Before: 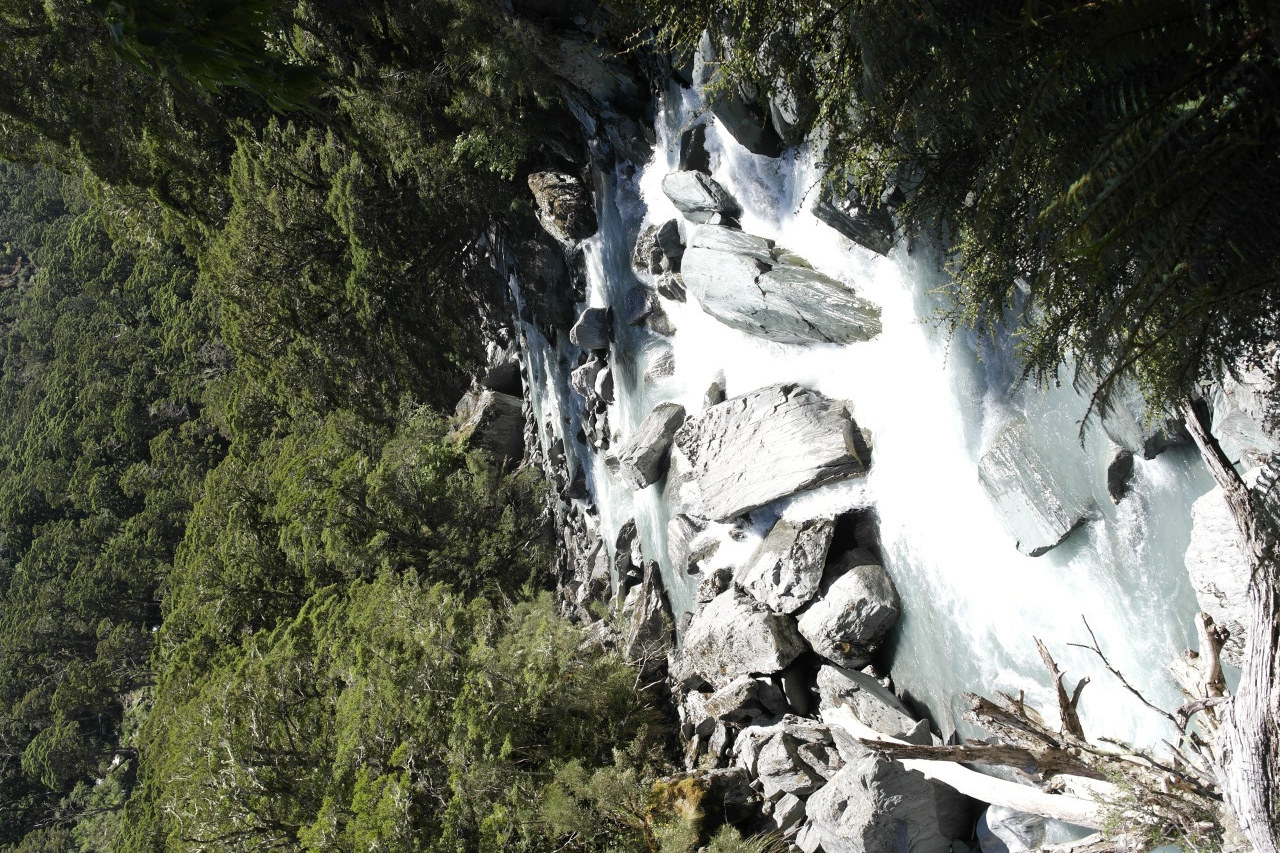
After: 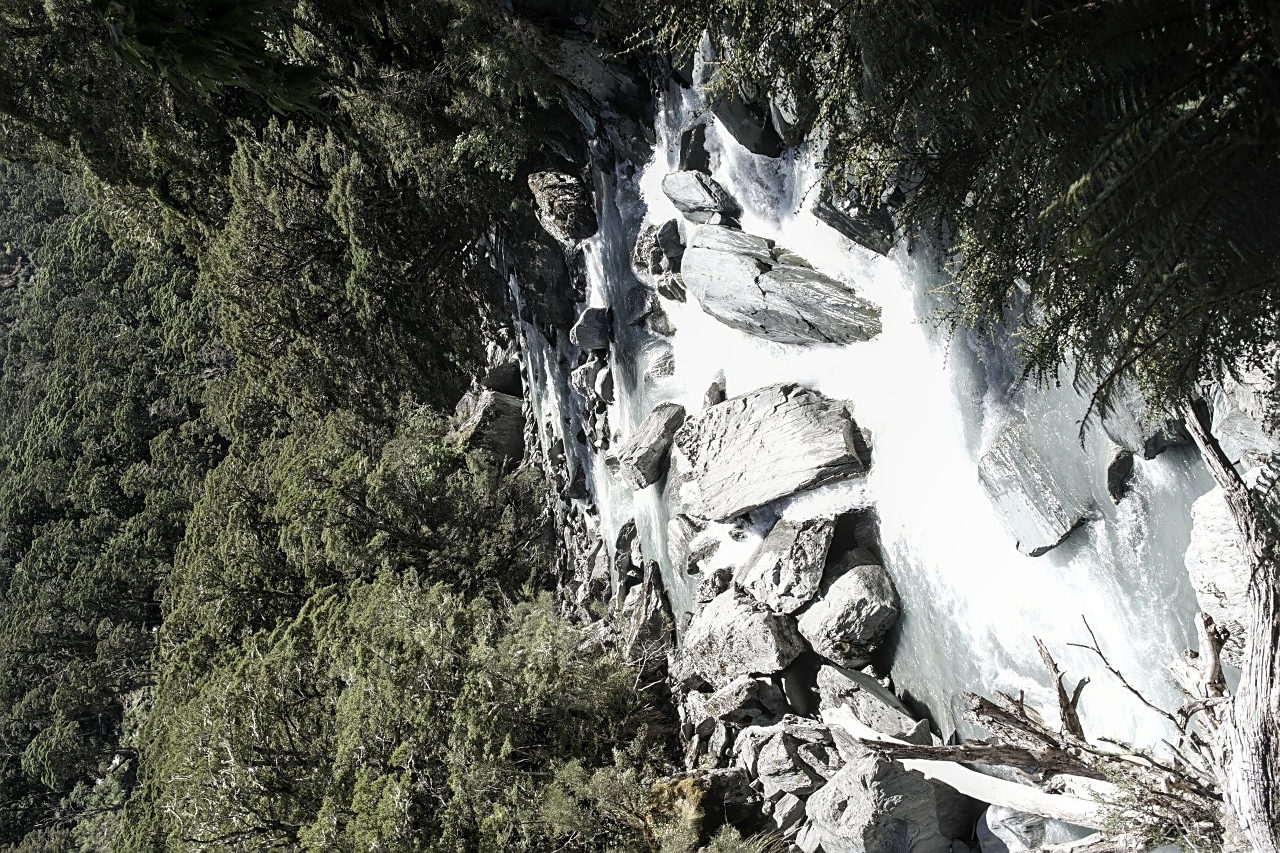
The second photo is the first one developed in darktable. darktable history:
local contrast: on, module defaults
sharpen: on, module defaults
contrast brightness saturation: contrast 0.1, saturation -0.36
